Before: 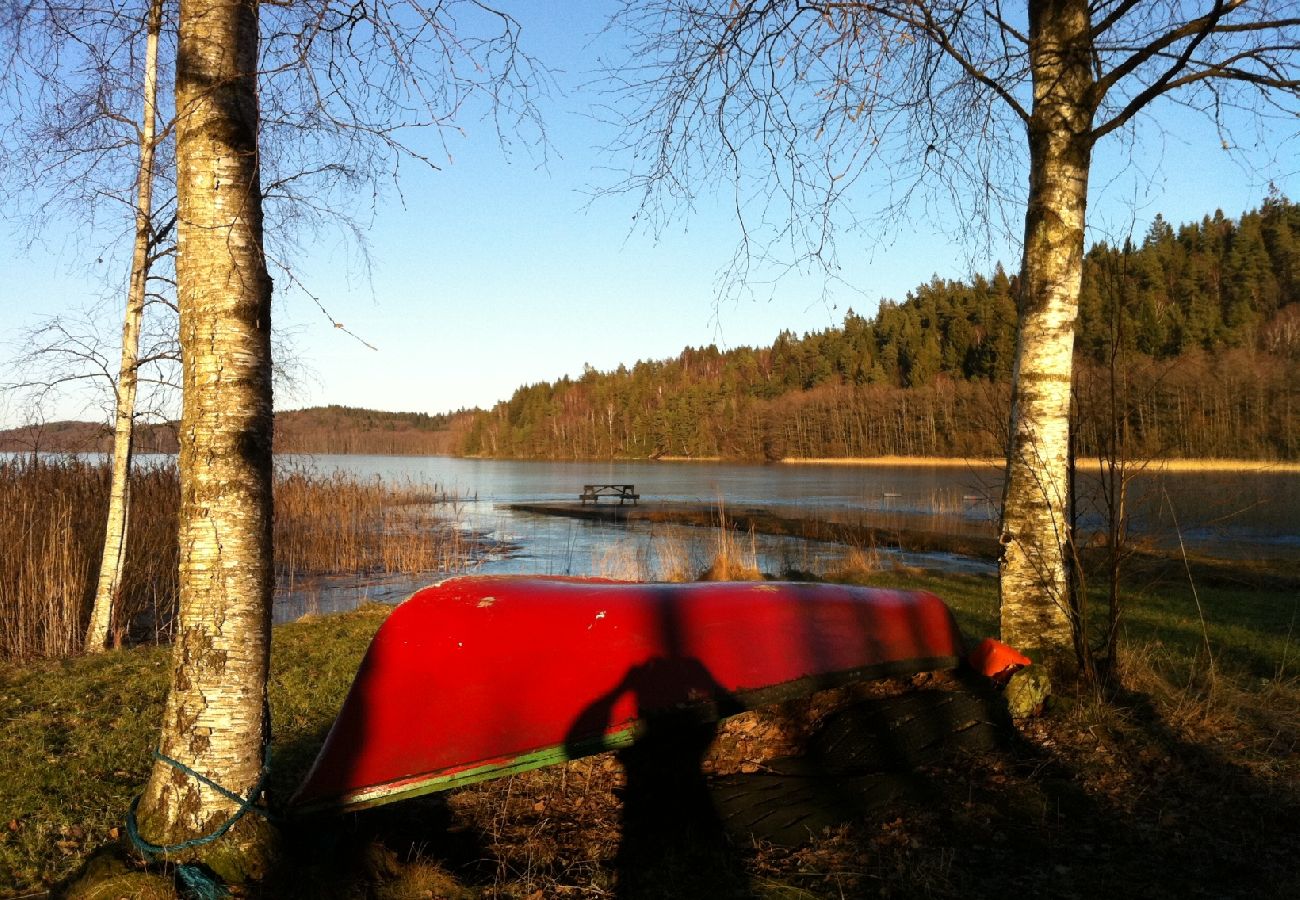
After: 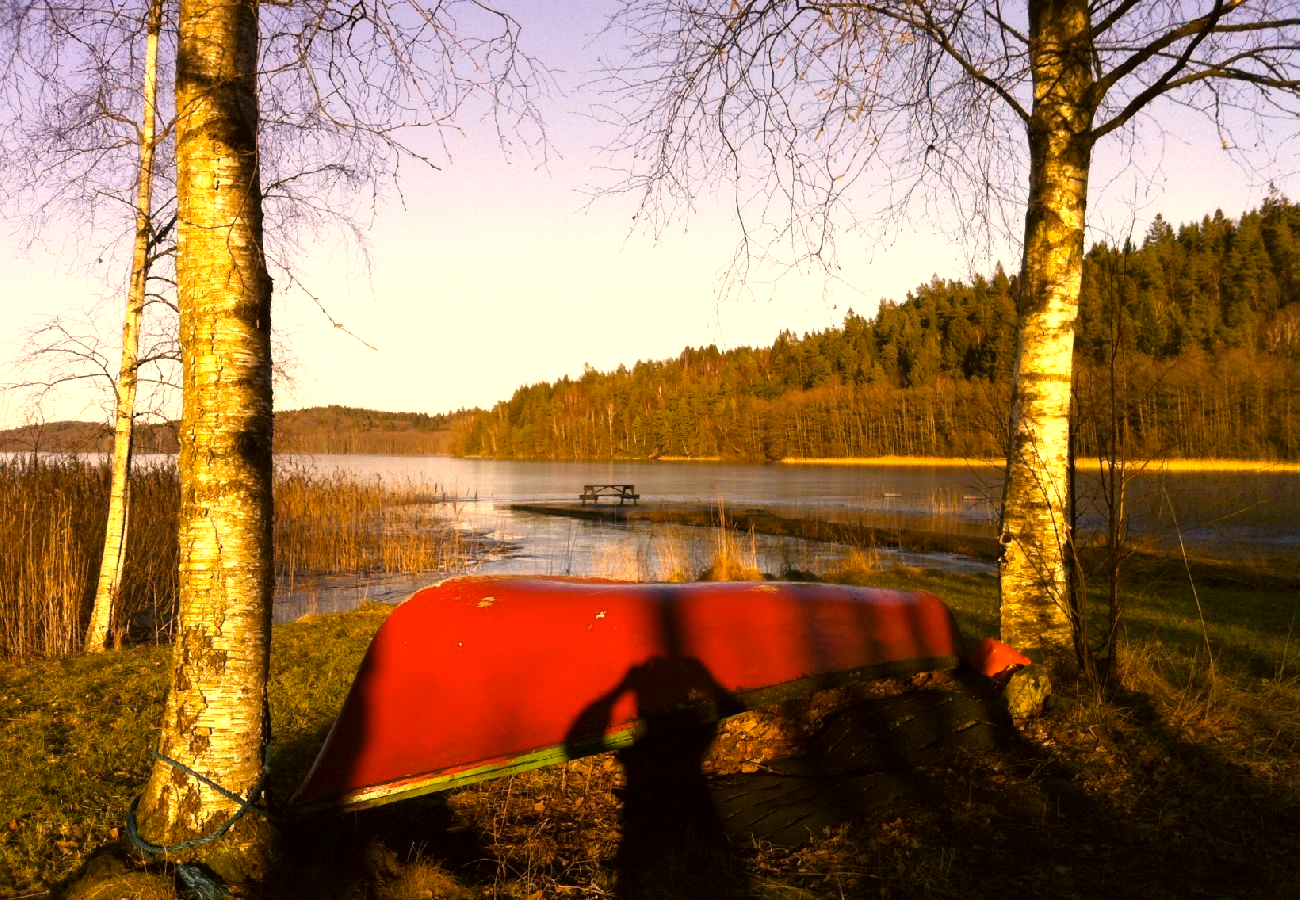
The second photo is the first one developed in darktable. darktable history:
white balance: red 1.05, blue 1.072
color contrast: green-magenta contrast 0.81
color correction: highlights a* 17.94, highlights b* 35.39, shadows a* 1.48, shadows b* 6.42, saturation 1.01
exposure: exposure 0.367 EV, compensate highlight preservation false
